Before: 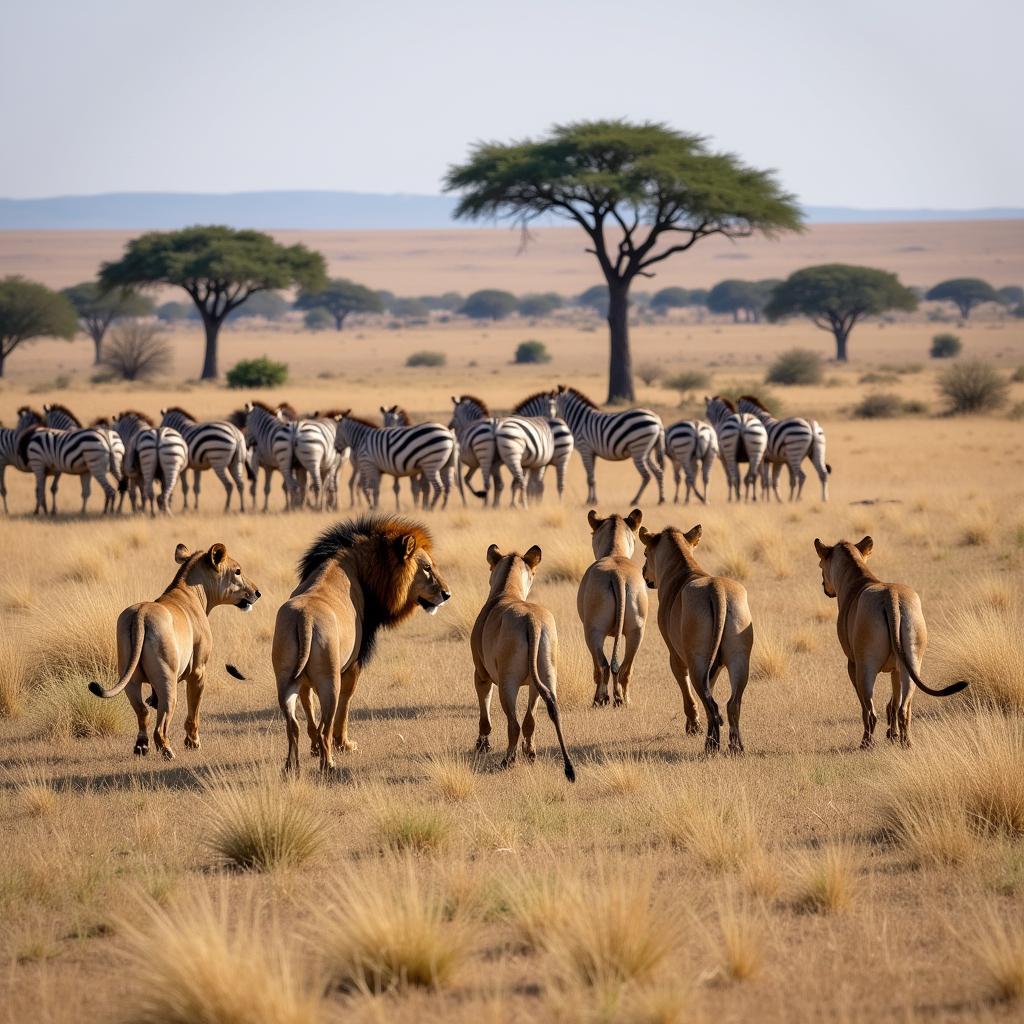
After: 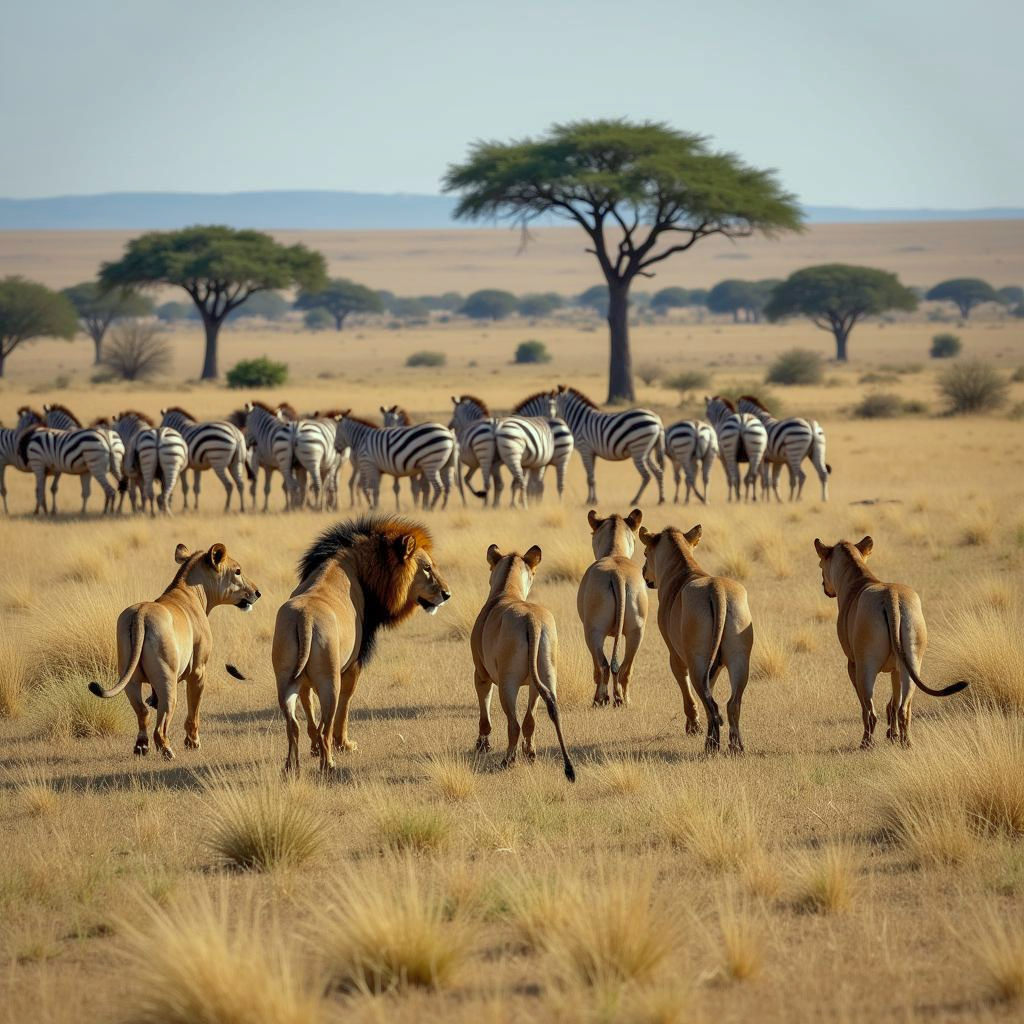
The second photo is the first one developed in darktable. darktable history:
color correction: highlights a* -8.05, highlights b* 3.59
shadows and highlights: on, module defaults
tone equalizer: -8 EV -0.589 EV
